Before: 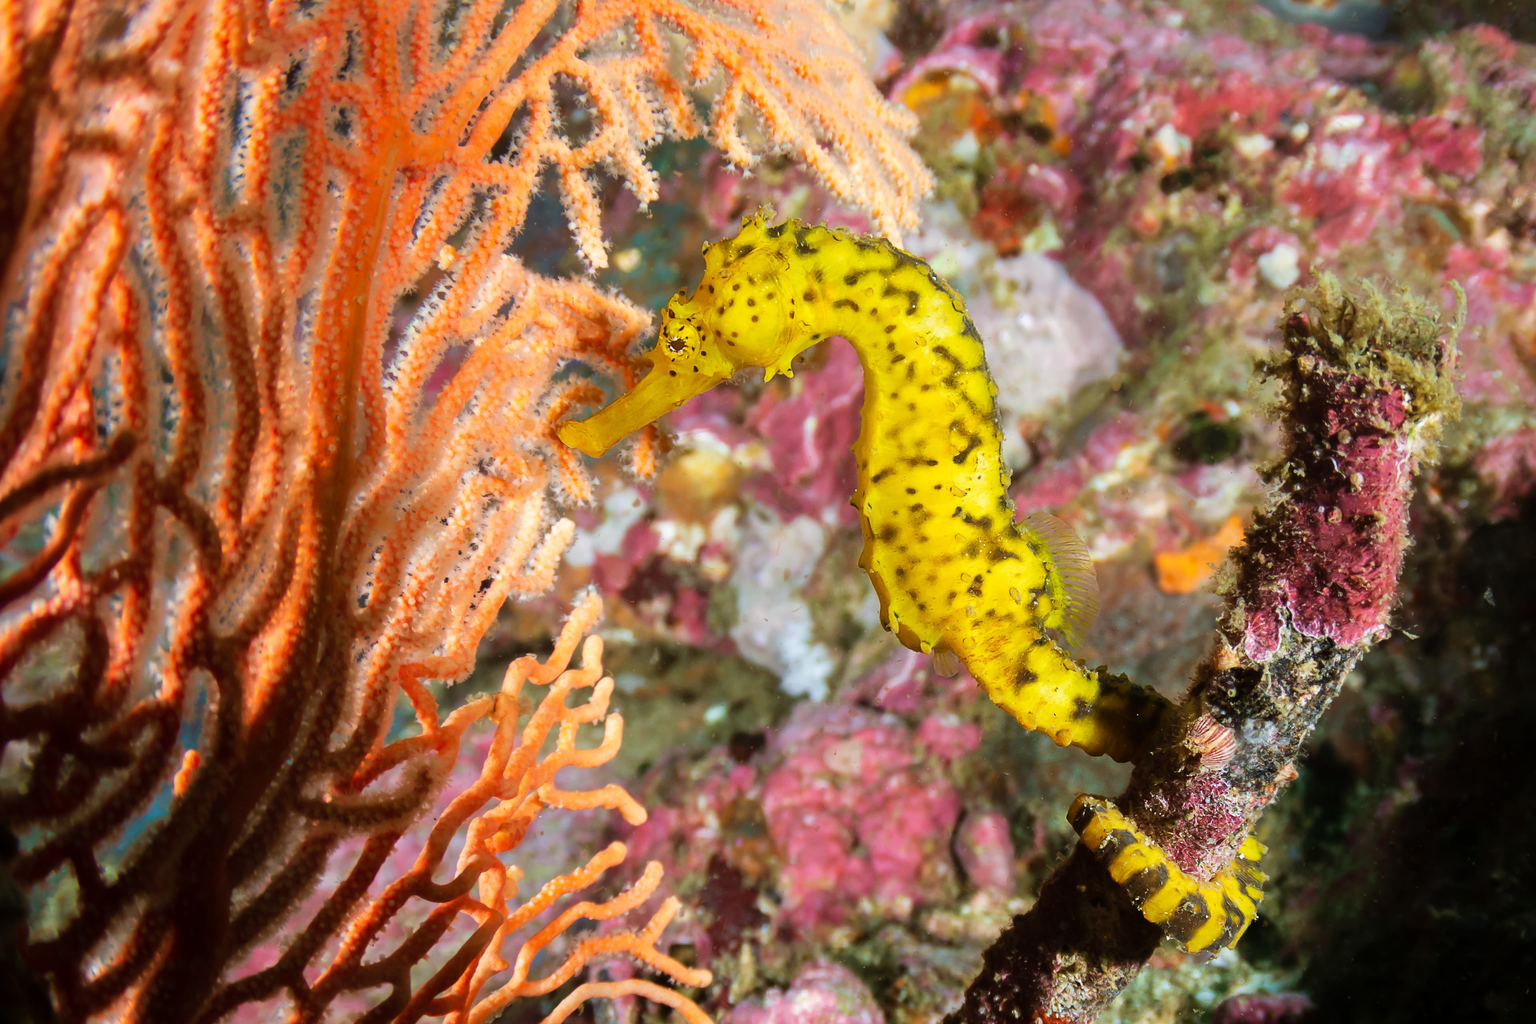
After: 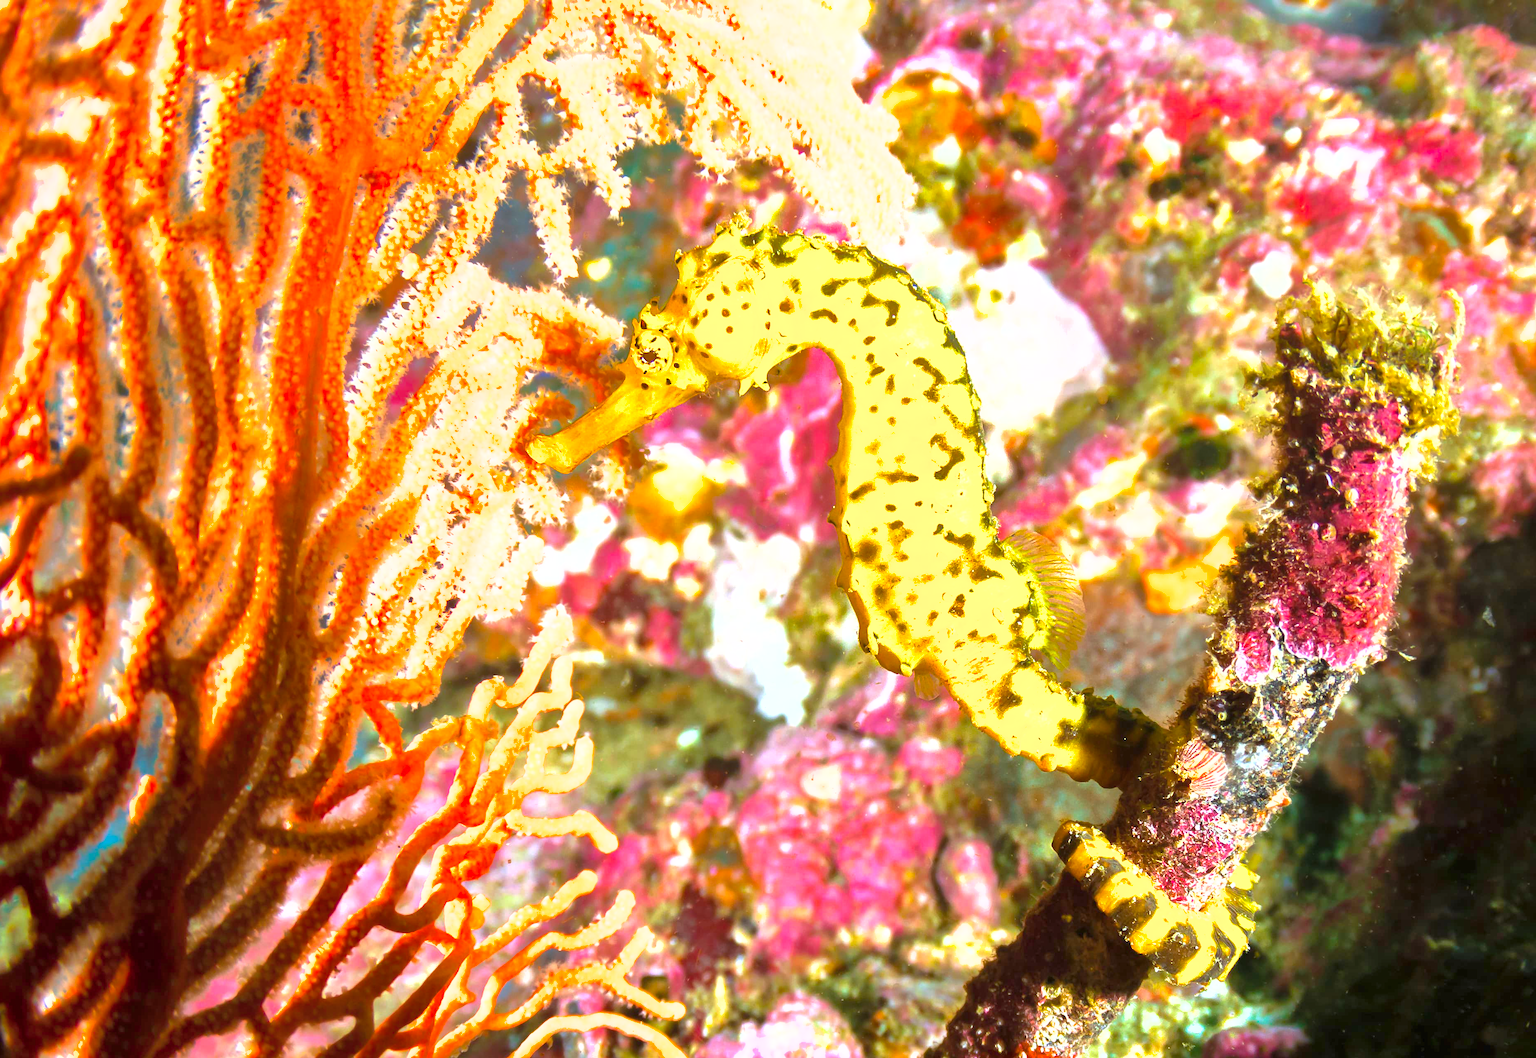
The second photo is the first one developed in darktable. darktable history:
exposure: black level correction 0, exposure 1.337 EV, compensate highlight preservation false
color balance rgb: perceptual saturation grading › global saturation 30.93%
shadows and highlights: on, module defaults
crop and rotate: left 3.216%
